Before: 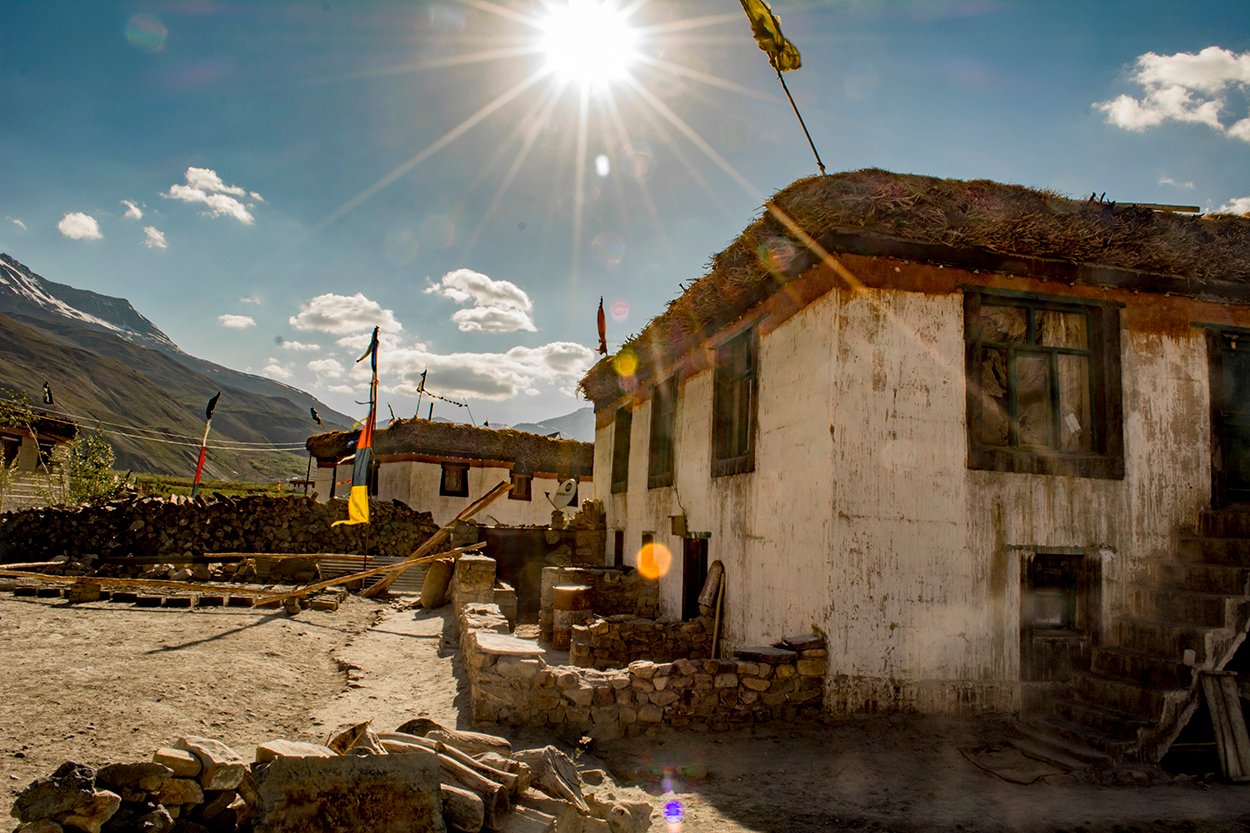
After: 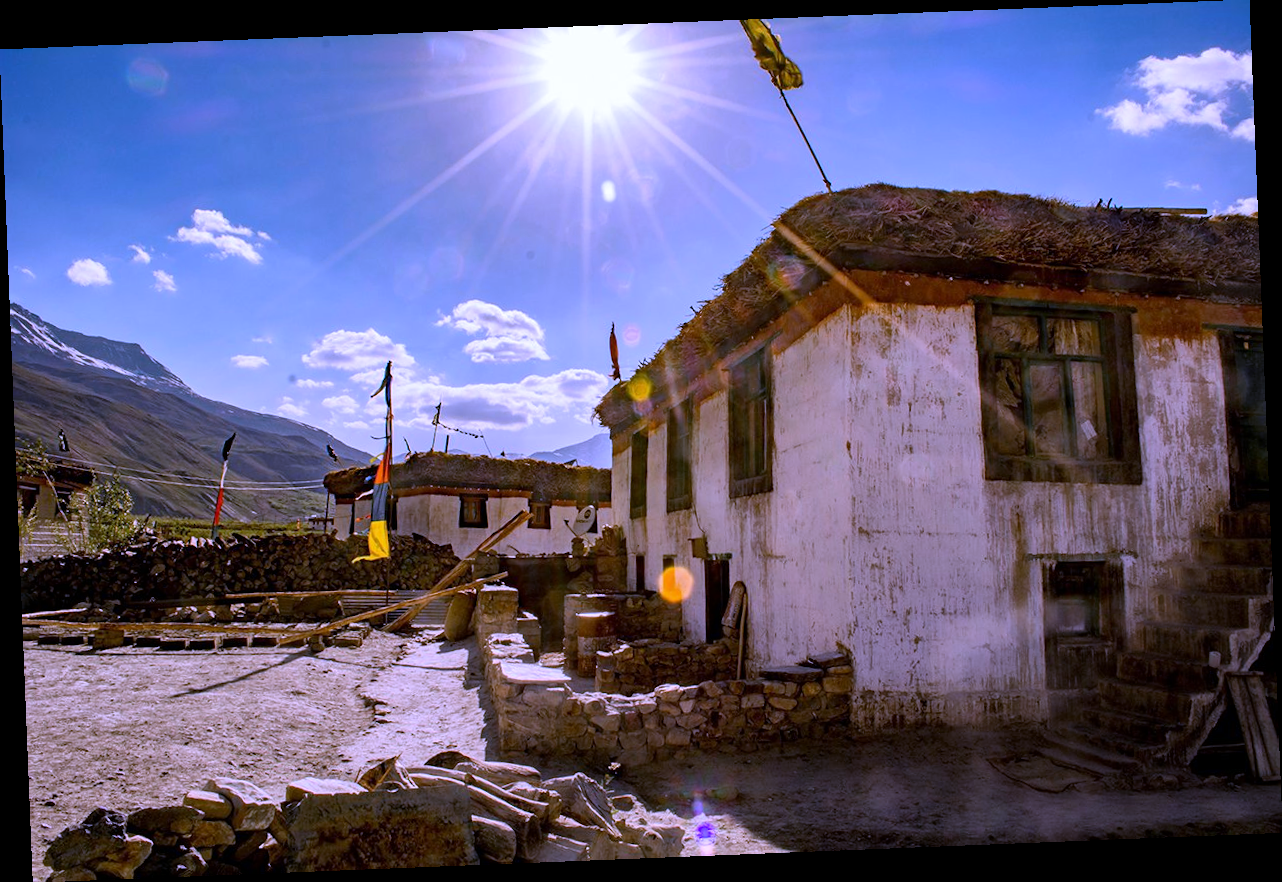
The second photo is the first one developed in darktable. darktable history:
rotate and perspective: rotation -2.29°, automatic cropping off
white balance: red 0.98, blue 1.61
exposure: compensate highlight preservation false
